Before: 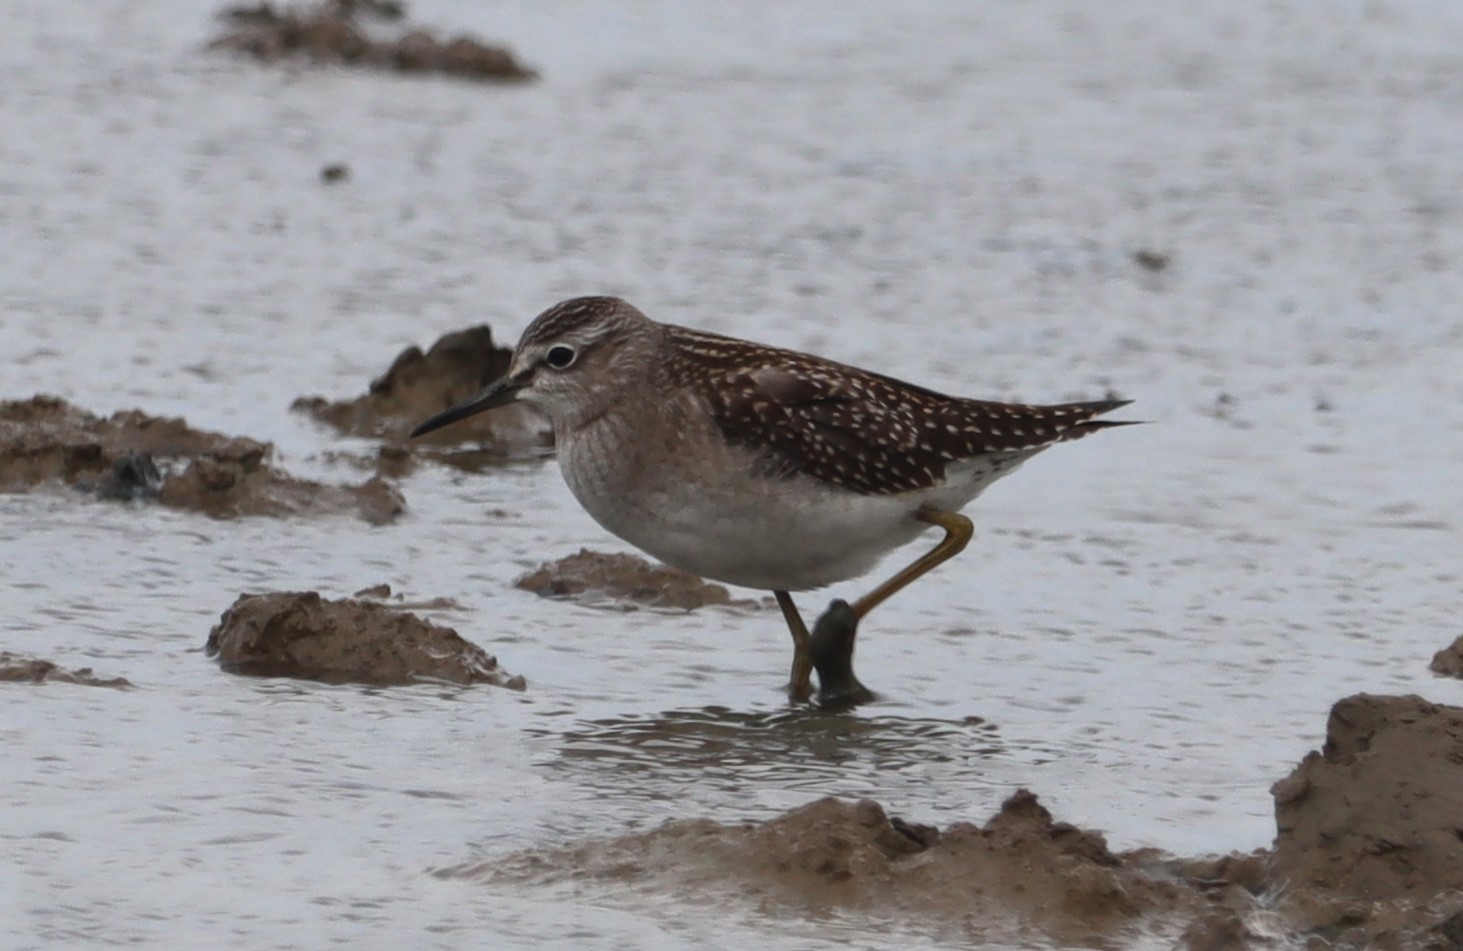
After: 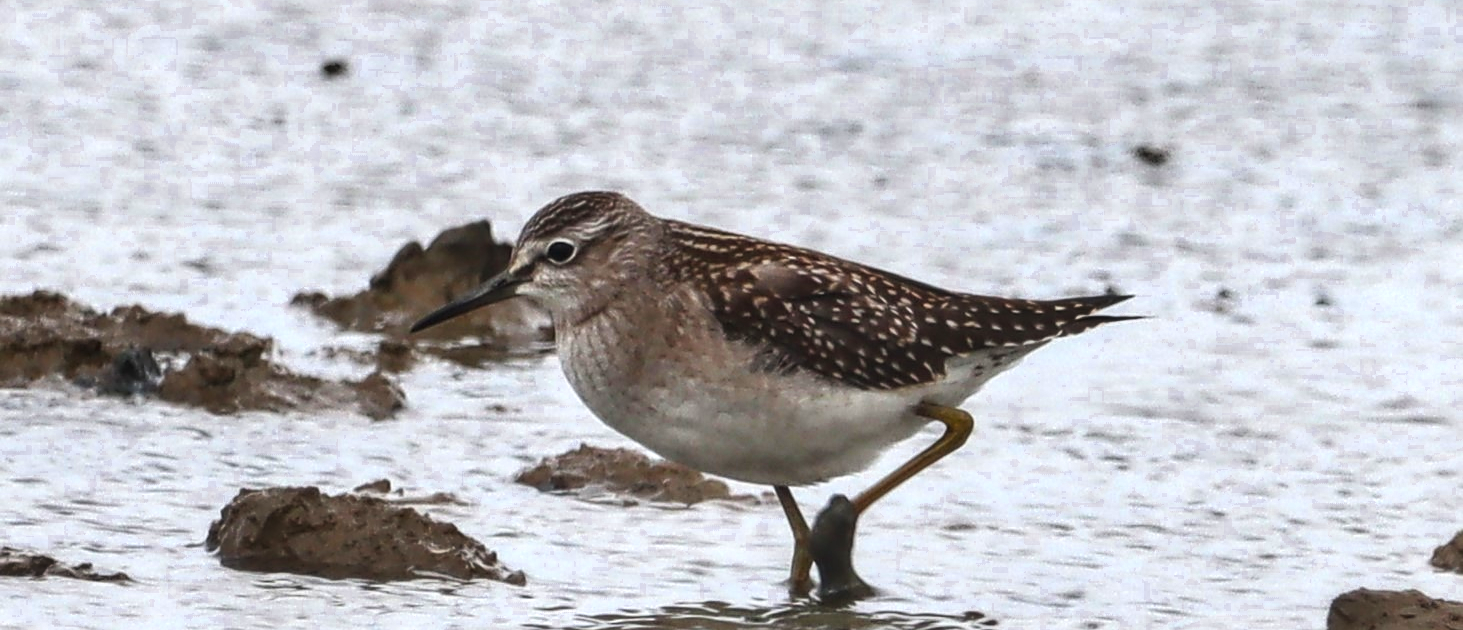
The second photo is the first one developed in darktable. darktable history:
shadows and highlights: shadows 43.81, white point adjustment -1.37, highlights color adjustment 0.866%, soften with gaussian
sharpen: radius 1.855, amount 0.391, threshold 1.29
local contrast: on, module defaults
color balance rgb: perceptual saturation grading › global saturation 0.158%, global vibrance 24.881%
exposure: black level correction 0, exposure 1 EV, compensate exposure bias true, compensate highlight preservation false
tone curve: curves: ch0 [(0, 0.003) (0.056, 0.041) (0.211, 0.187) (0.482, 0.519) (0.836, 0.864) (0.997, 0.984)]; ch1 [(0, 0) (0.276, 0.206) (0.393, 0.364) (0.482, 0.471) (0.506, 0.5) (0.523, 0.523) (0.572, 0.604) (0.635, 0.665) (0.695, 0.759) (1, 1)]; ch2 [(0, 0) (0.438, 0.456) (0.473, 0.47) (0.503, 0.503) (0.536, 0.527) (0.562, 0.584) (0.612, 0.61) (0.679, 0.72) (1, 1)], color space Lab, linked channels
crop: top 11.145%, bottom 22.507%
color zones: curves: ch0 [(0.27, 0.396) (0.563, 0.504) (0.75, 0.5) (0.787, 0.307)]
